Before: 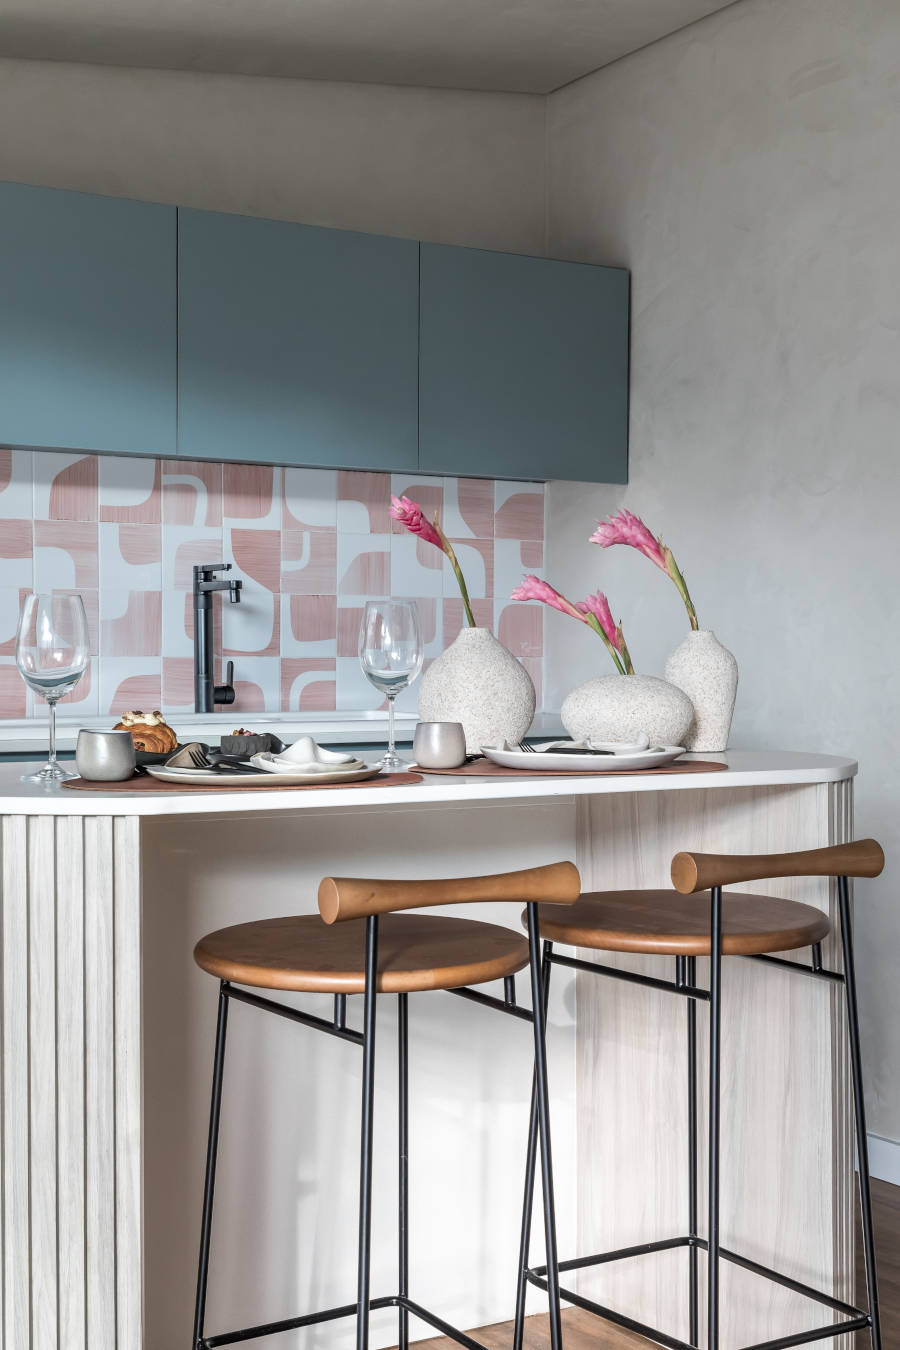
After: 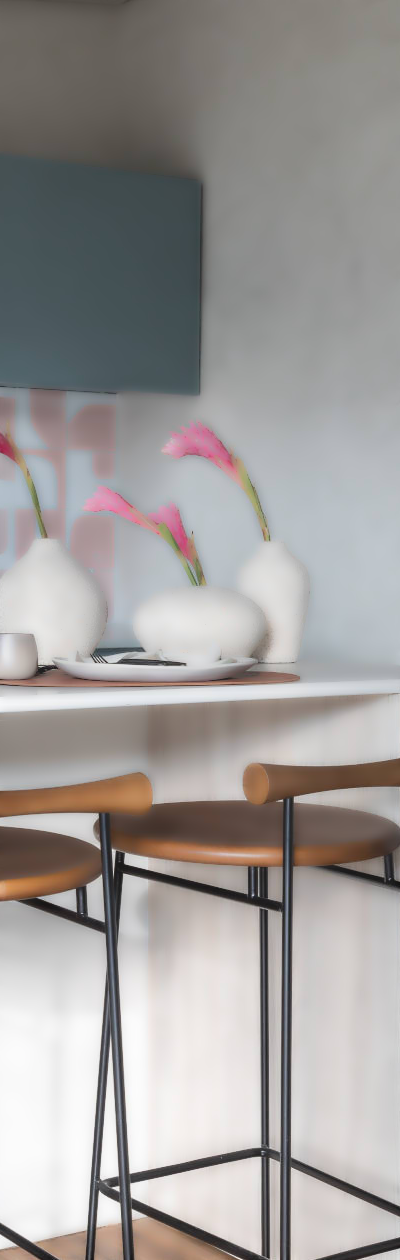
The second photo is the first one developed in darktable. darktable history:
crop: left 47.628%, top 6.643%, right 7.874%
lowpass: radius 4, soften with bilateral filter, unbound 0
